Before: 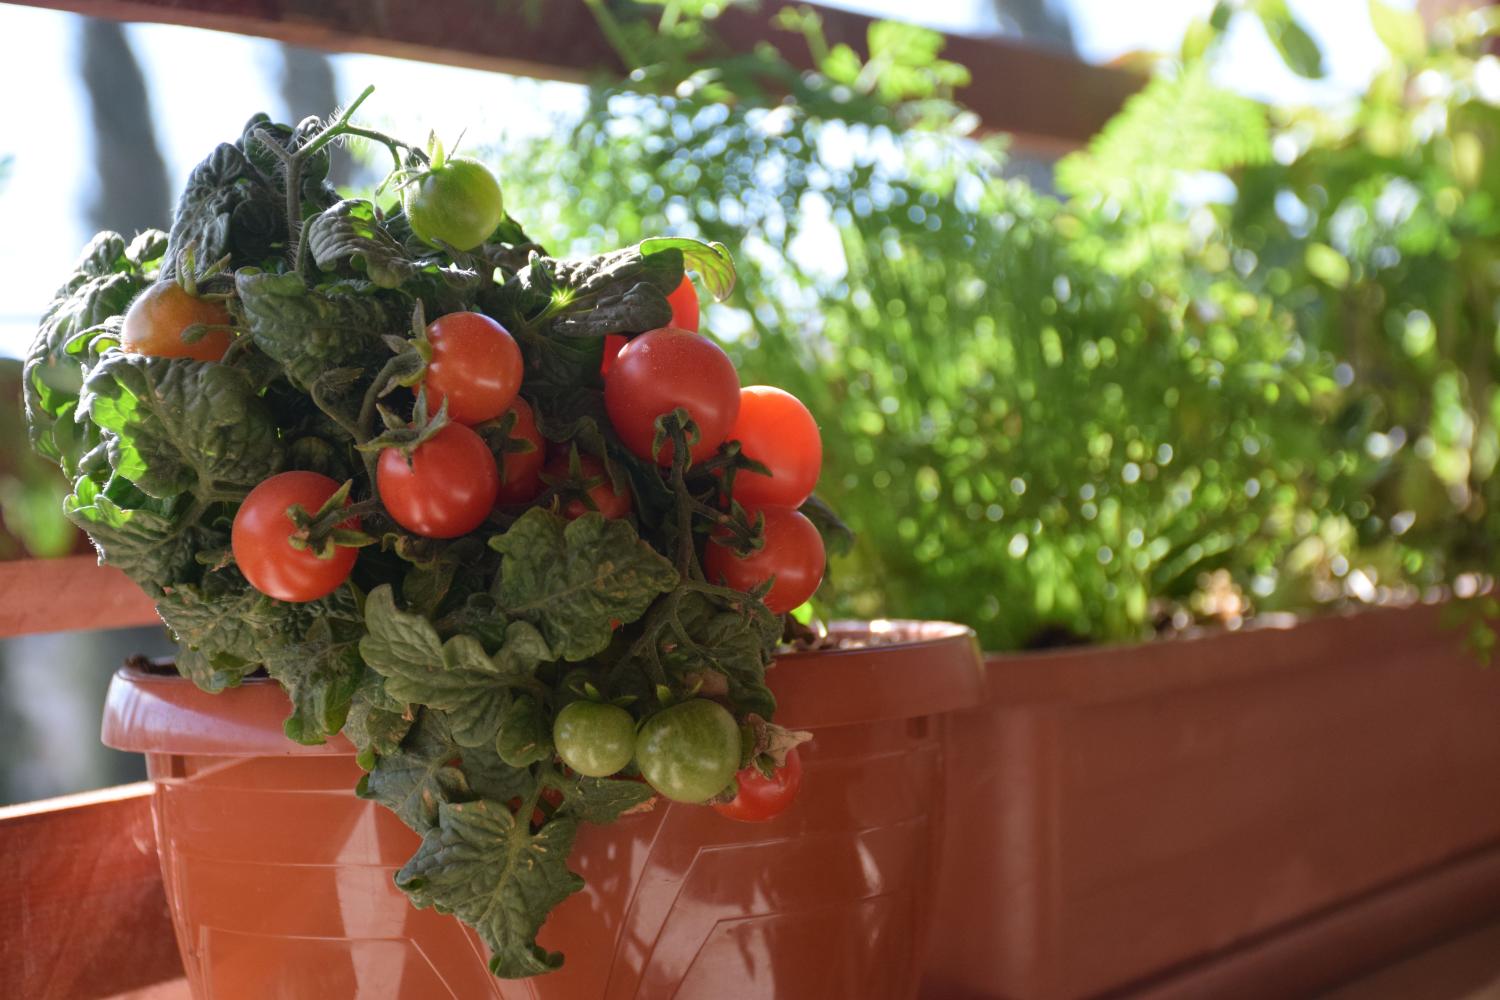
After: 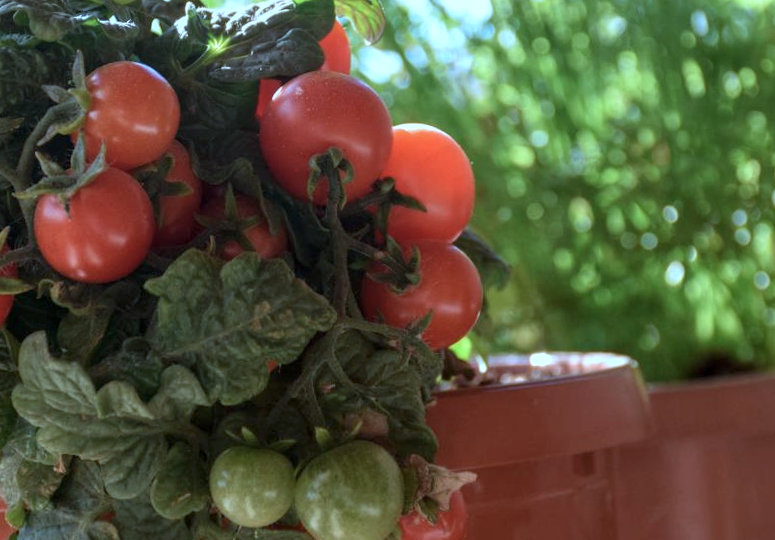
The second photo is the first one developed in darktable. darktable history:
local contrast: on, module defaults
color correction: highlights a* -9.35, highlights b* -23.15
color contrast: green-magenta contrast 0.96
rotate and perspective: rotation -1.68°, lens shift (vertical) -0.146, crop left 0.049, crop right 0.912, crop top 0.032, crop bottom 0.96
crop and rotate: left 22.13%, top 22.054%, right 22.026%, bottom 22.102%
